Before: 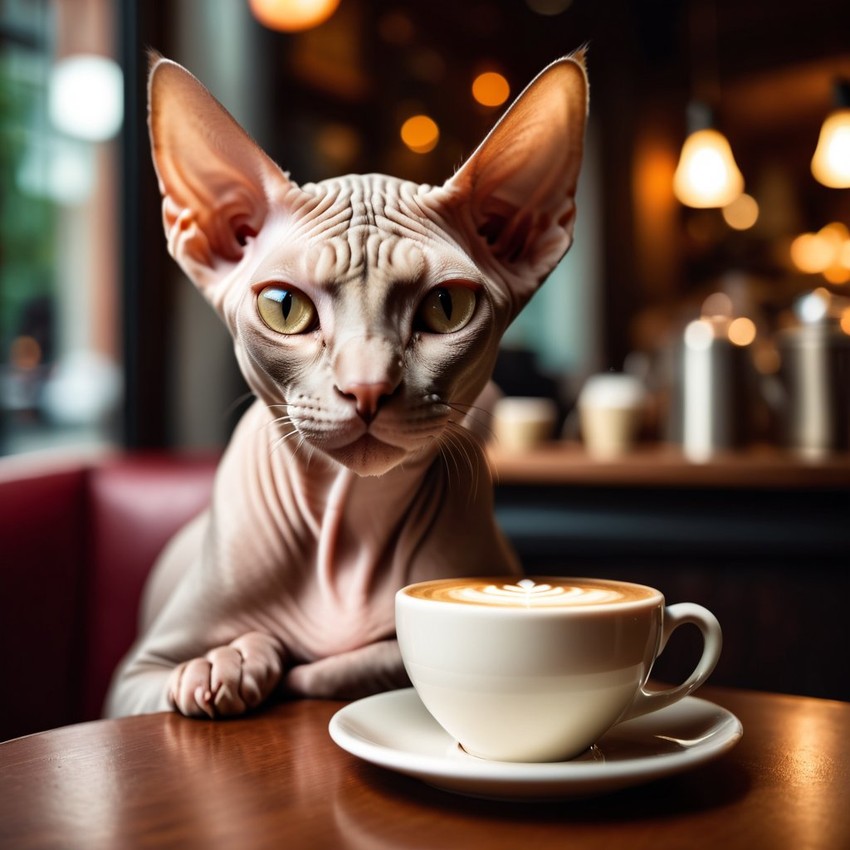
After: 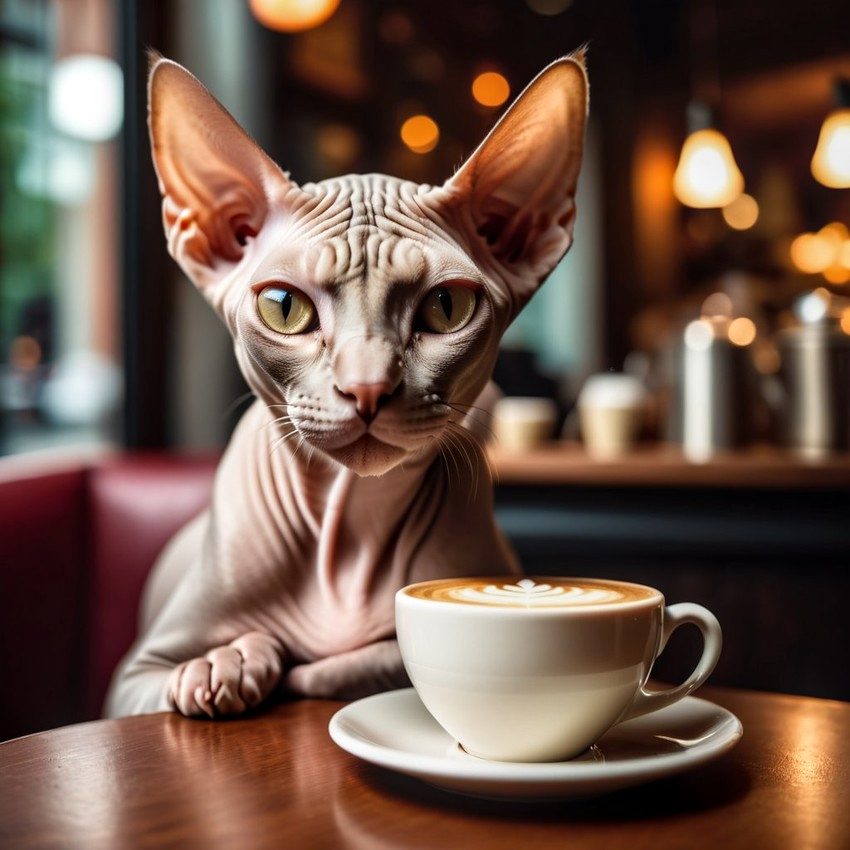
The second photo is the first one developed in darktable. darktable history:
local contrast: on, module defaults
exposure: black level correction 0, compensate exposure bias true, compensate highlight preservation false
